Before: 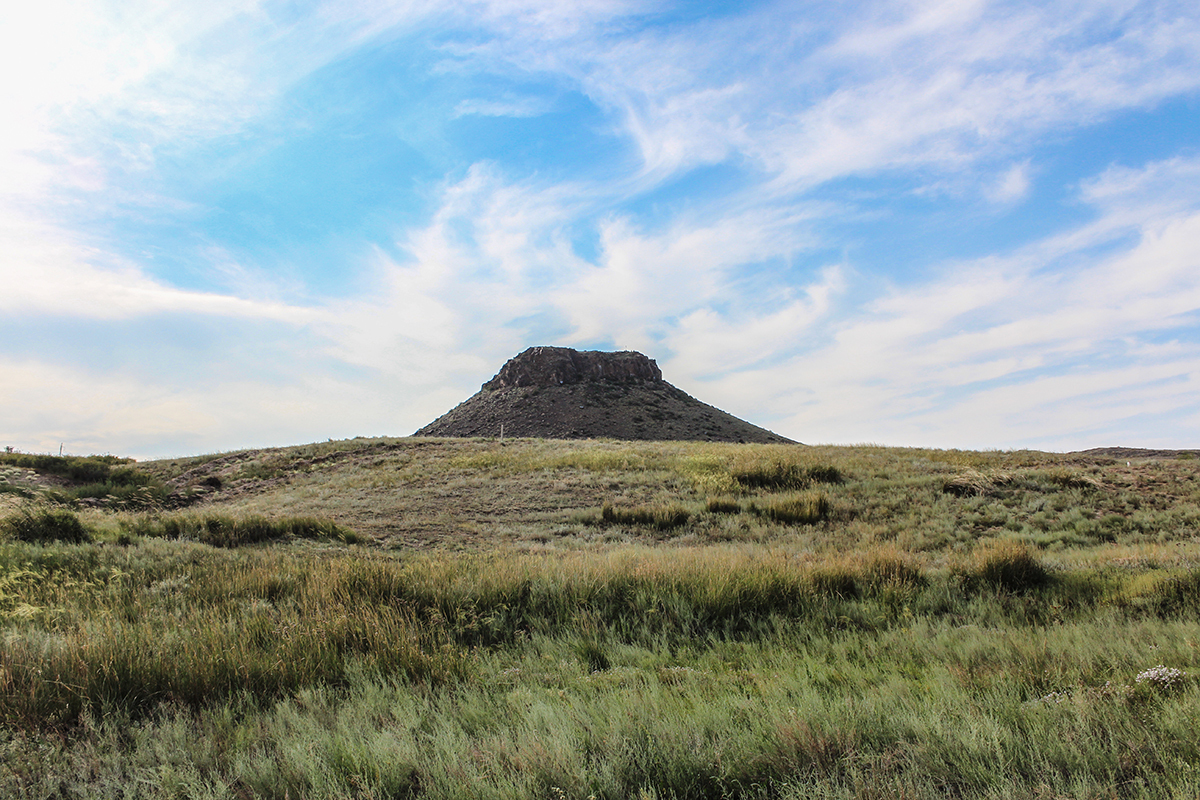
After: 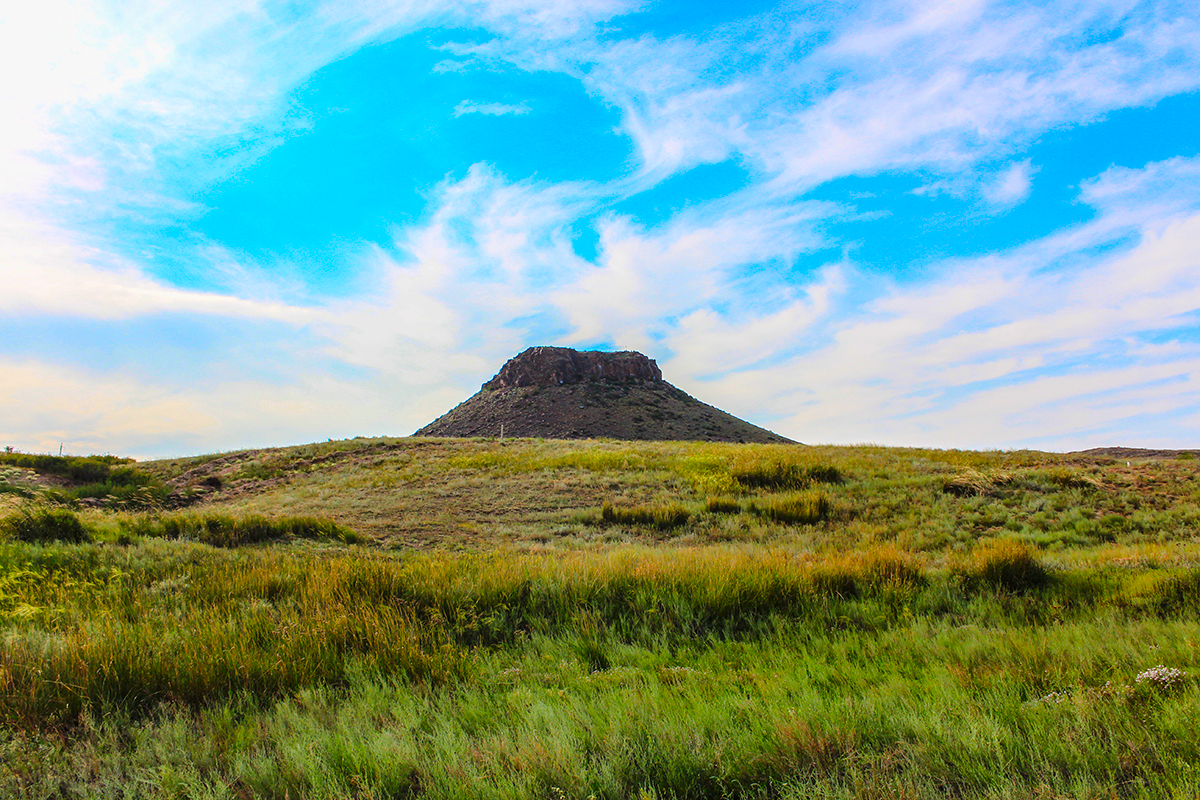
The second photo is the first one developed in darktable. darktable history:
color correction: highlights b* 0.035, saturation 2.1
